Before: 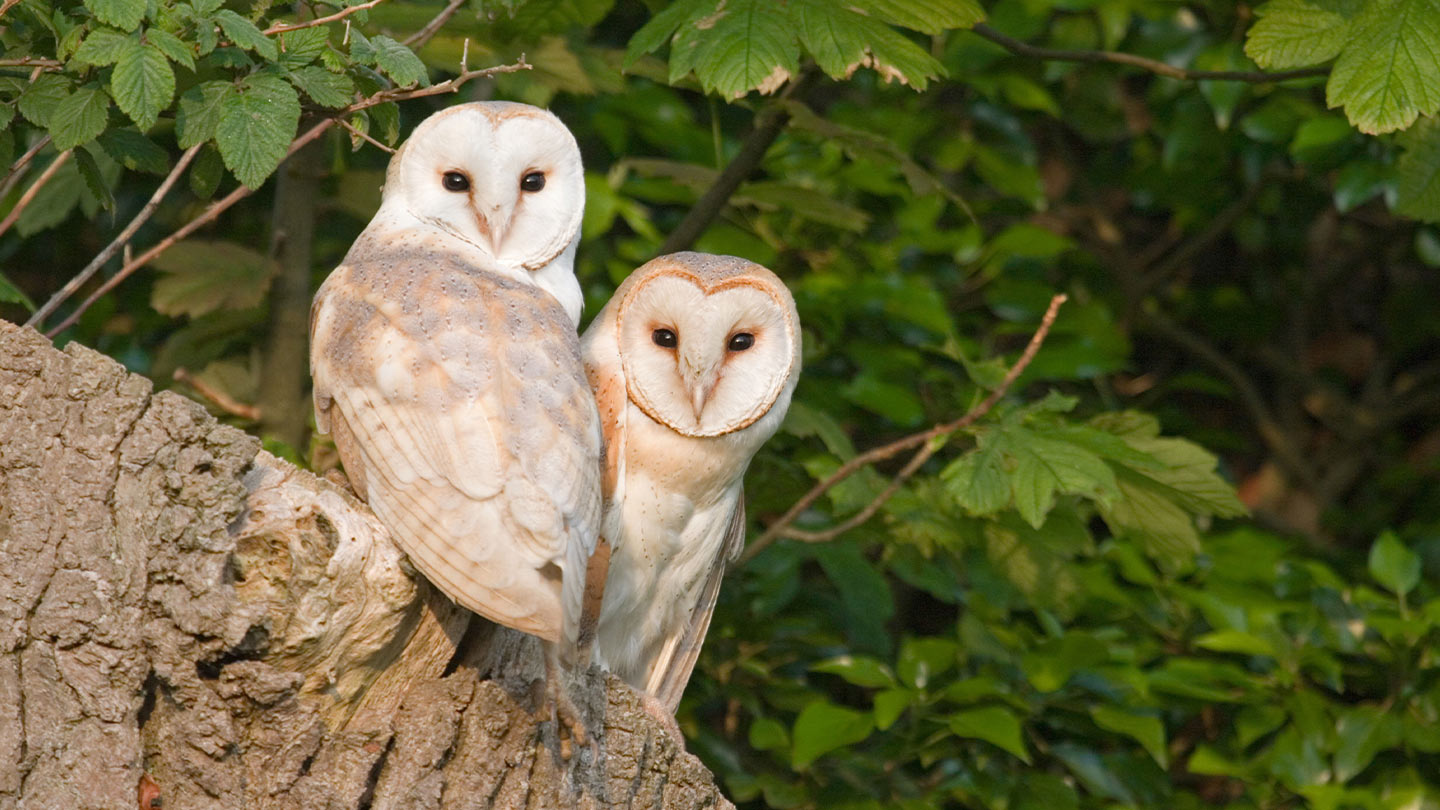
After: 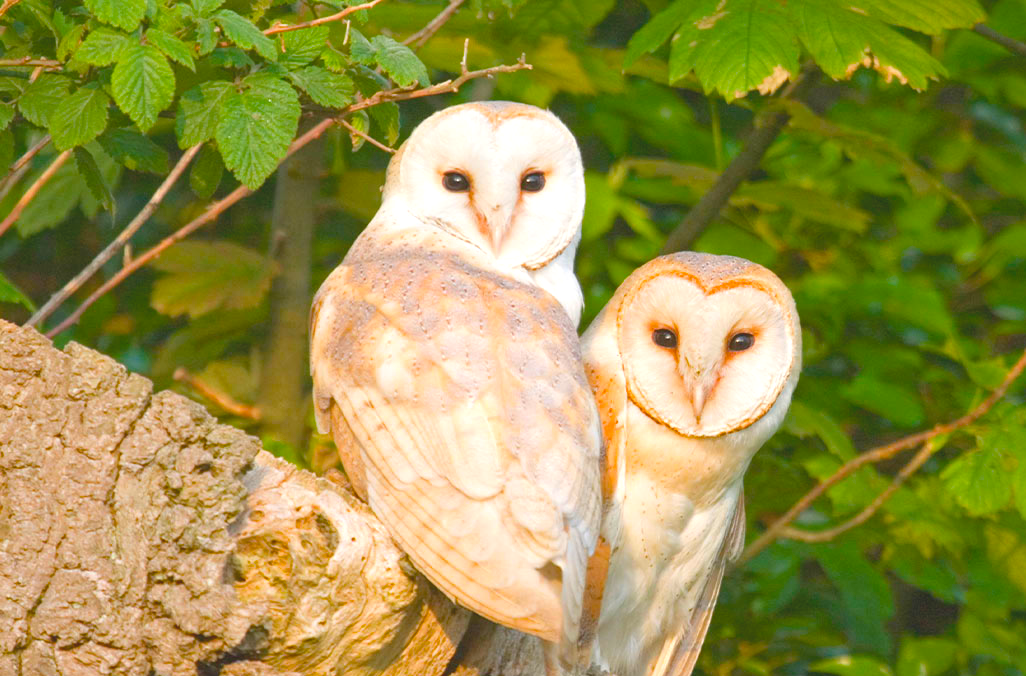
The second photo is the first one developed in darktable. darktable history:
contrast brightness saturation: contrast -0.282
exposure: exposure 0.99 EV, compensate highlight preservation false
crop: right 28.737%, bottom 16.512%
color balance rgb: linear chroma grading › global chroma 14.929%, perceptual saturation grading › global saturation 19.714%, perceptual brilliance grading › global brilliance 2.948%, perceptual brilliance grading › highlights -2.465%, perceptual brilliance grading › shadows 3.783%
